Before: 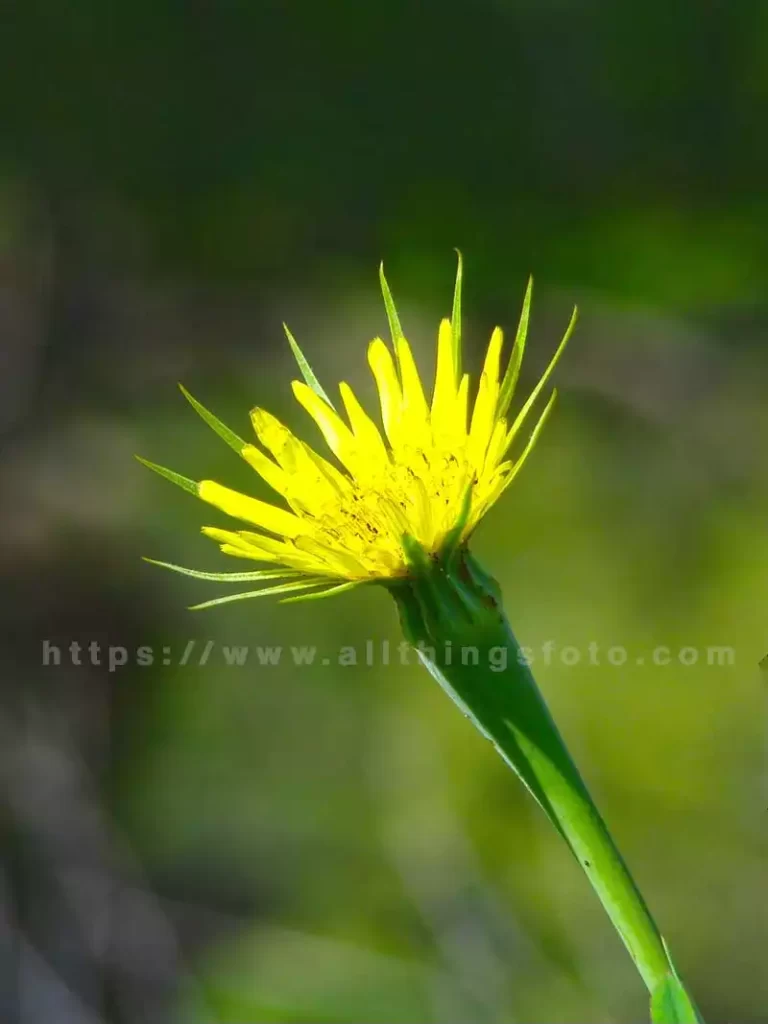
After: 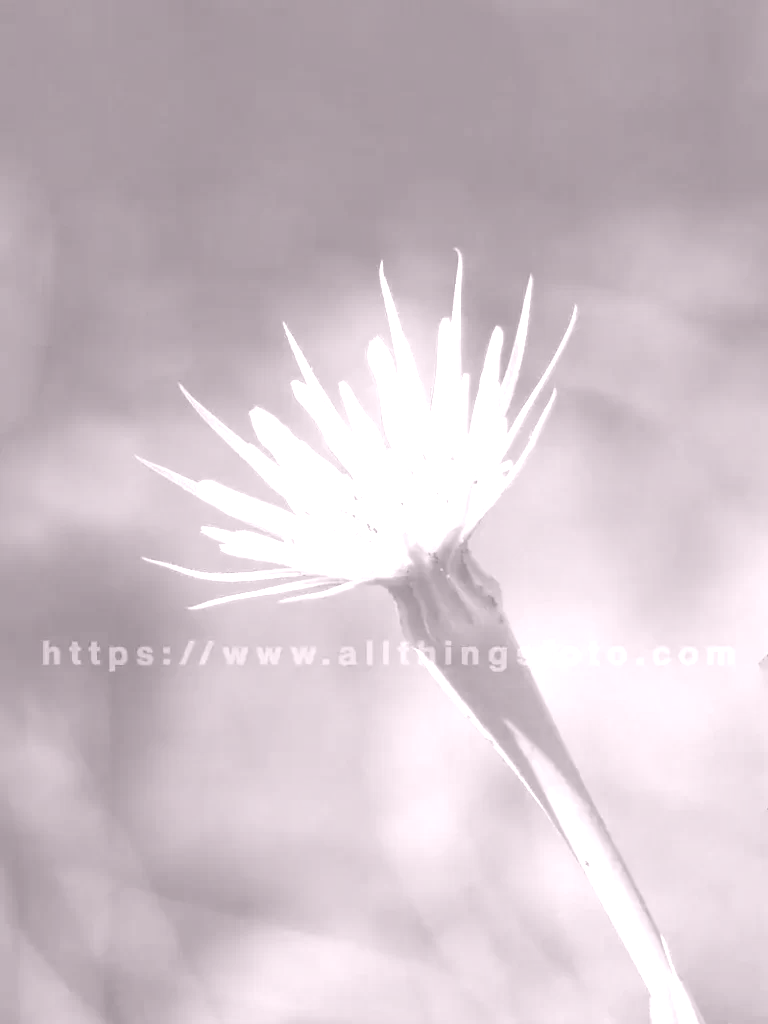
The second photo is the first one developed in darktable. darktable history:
white balance: red 0.98, blue 1.61
colorize: hue 25.2°, saturation 83%, source mix 82%, lightness 79%, version 1
